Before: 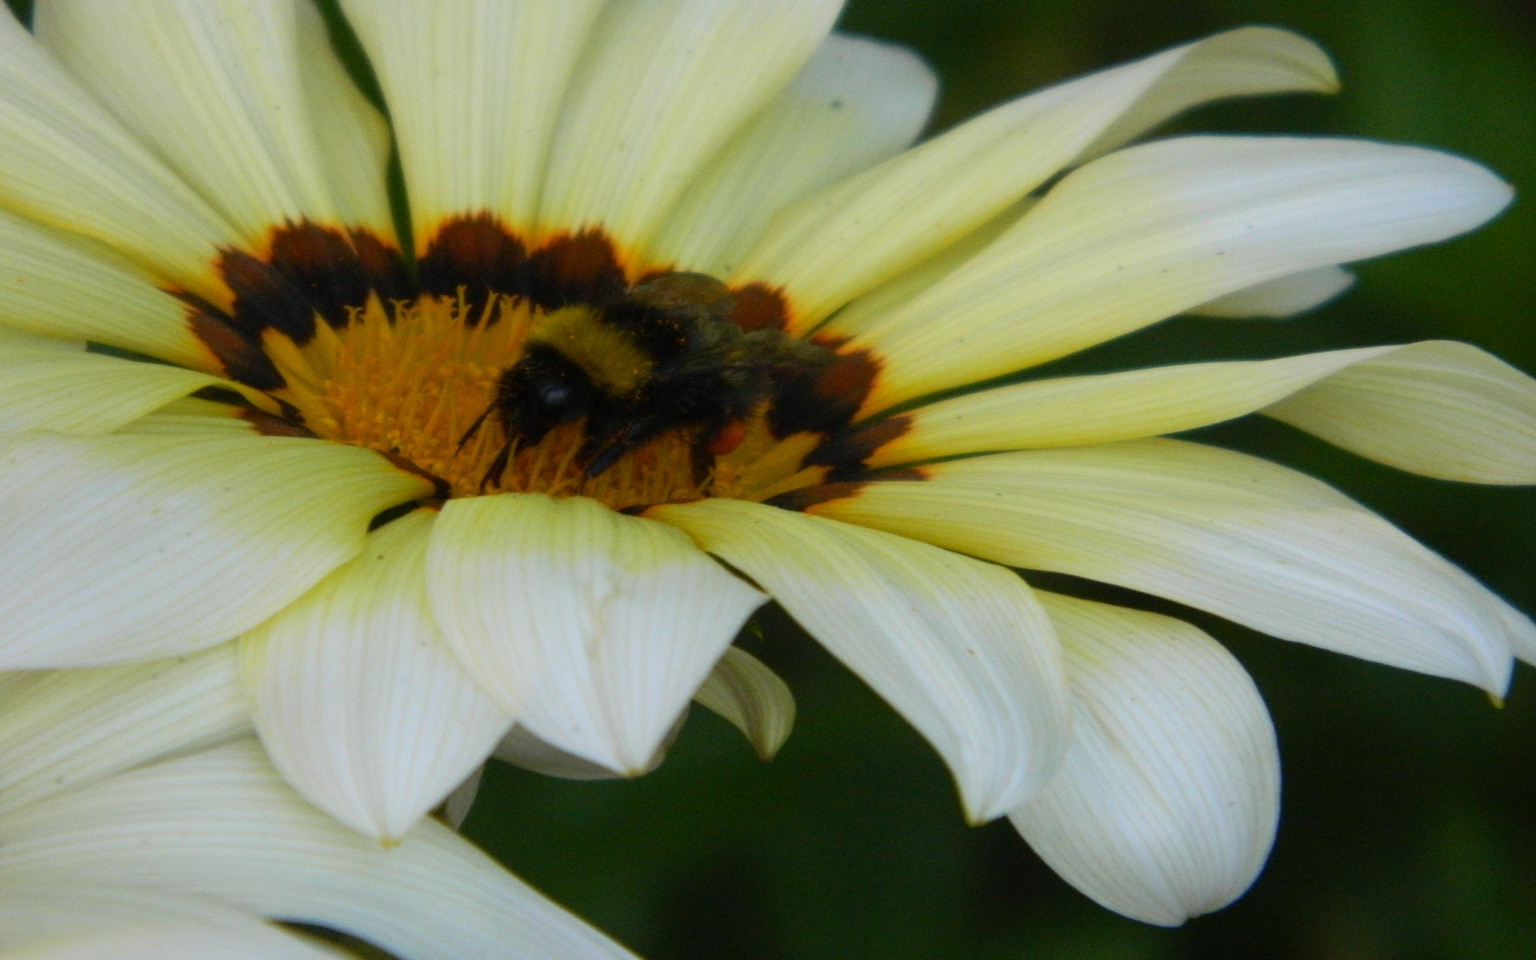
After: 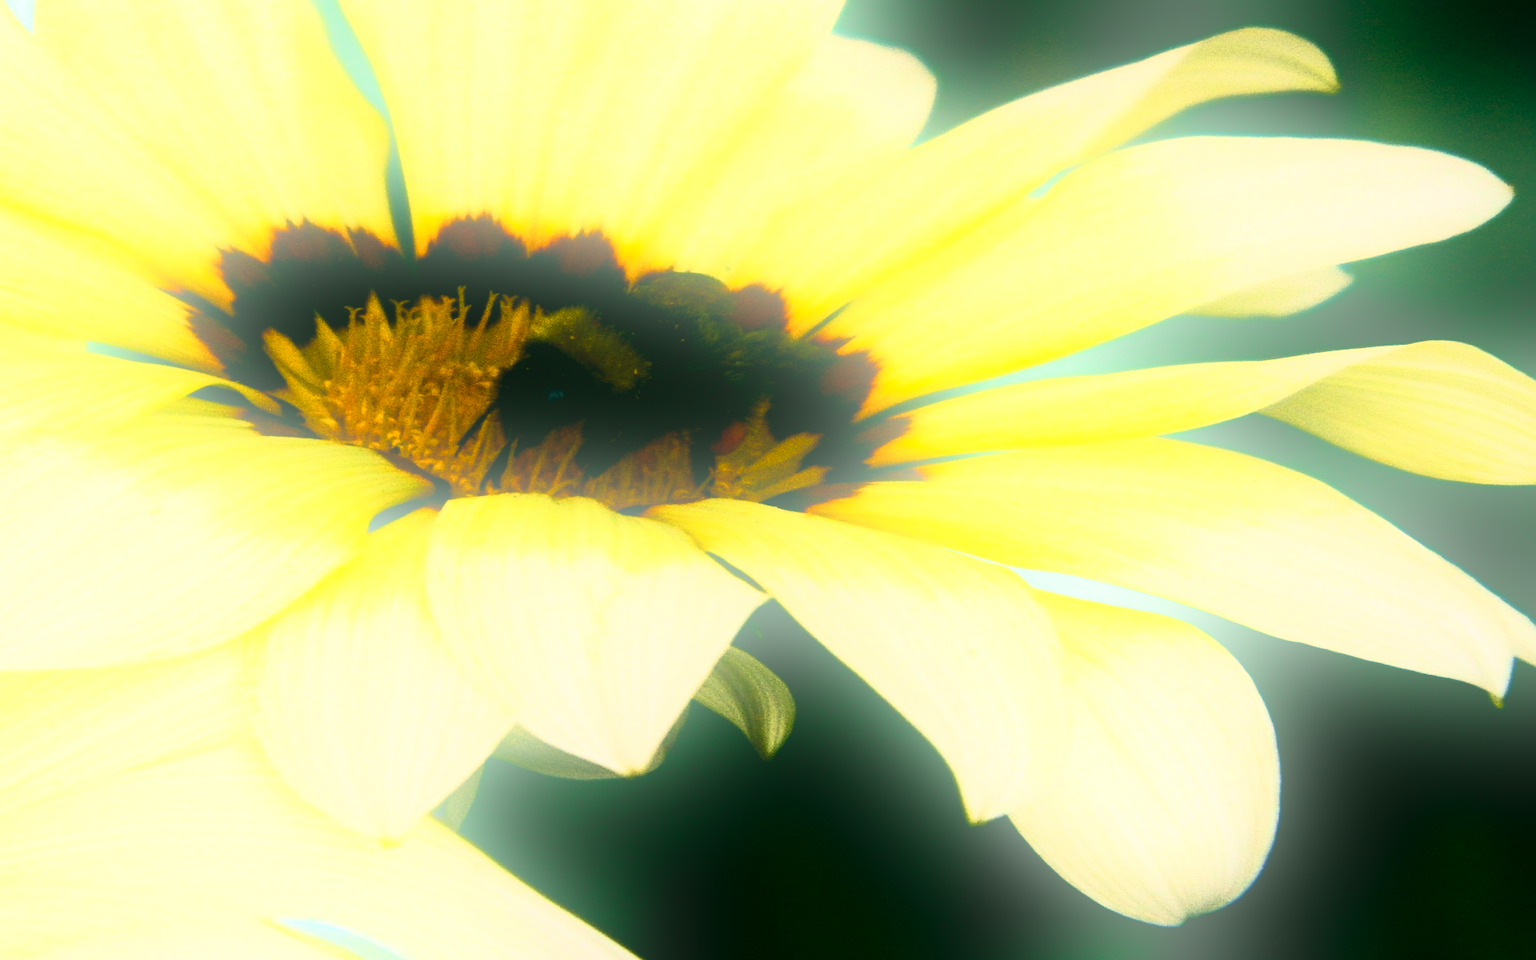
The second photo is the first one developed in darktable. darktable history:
white balance: red 1, blue 1
sharpen: on, module defaults
filmic rgb: black relative exposure -7.5 EV, white relative exposure 5 EV, hardness 3.31, contrast 1.3, contrast in shadows safe
velvia: on, module defaults
contrast brightness saturation: contrast 0.62, brightness 0.34, saturation 0.14
bloom: on, module defaults
color correction: highlights a* 5.3, highlights b* 24.26, shadows a* -15.58, shadows b* 4.02
